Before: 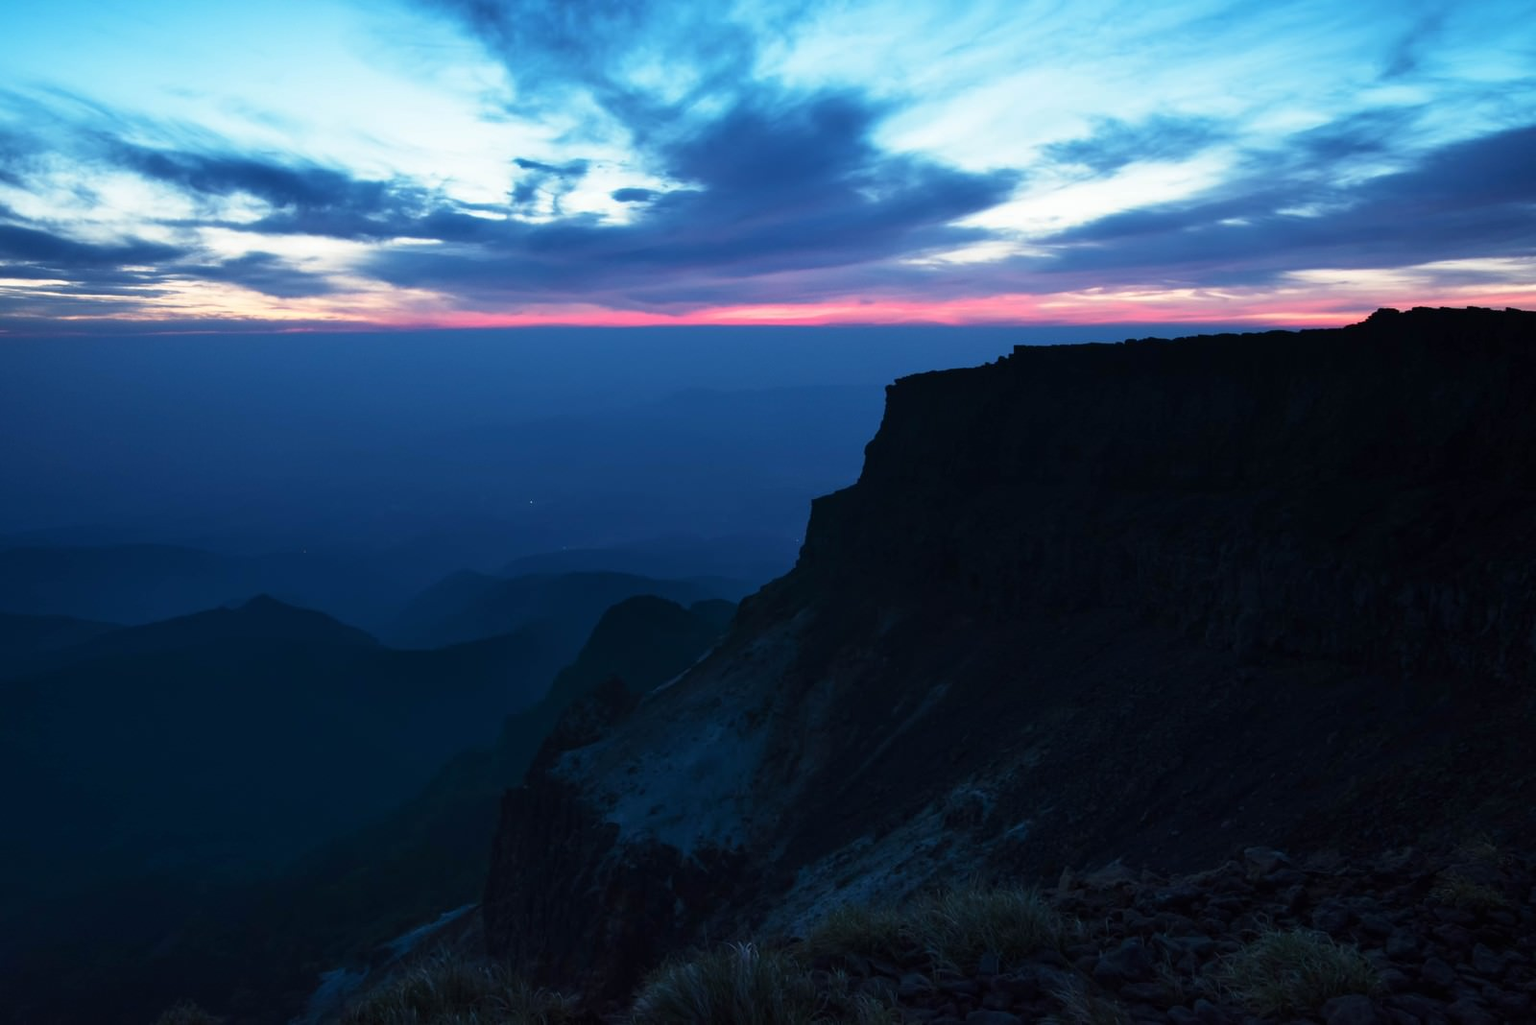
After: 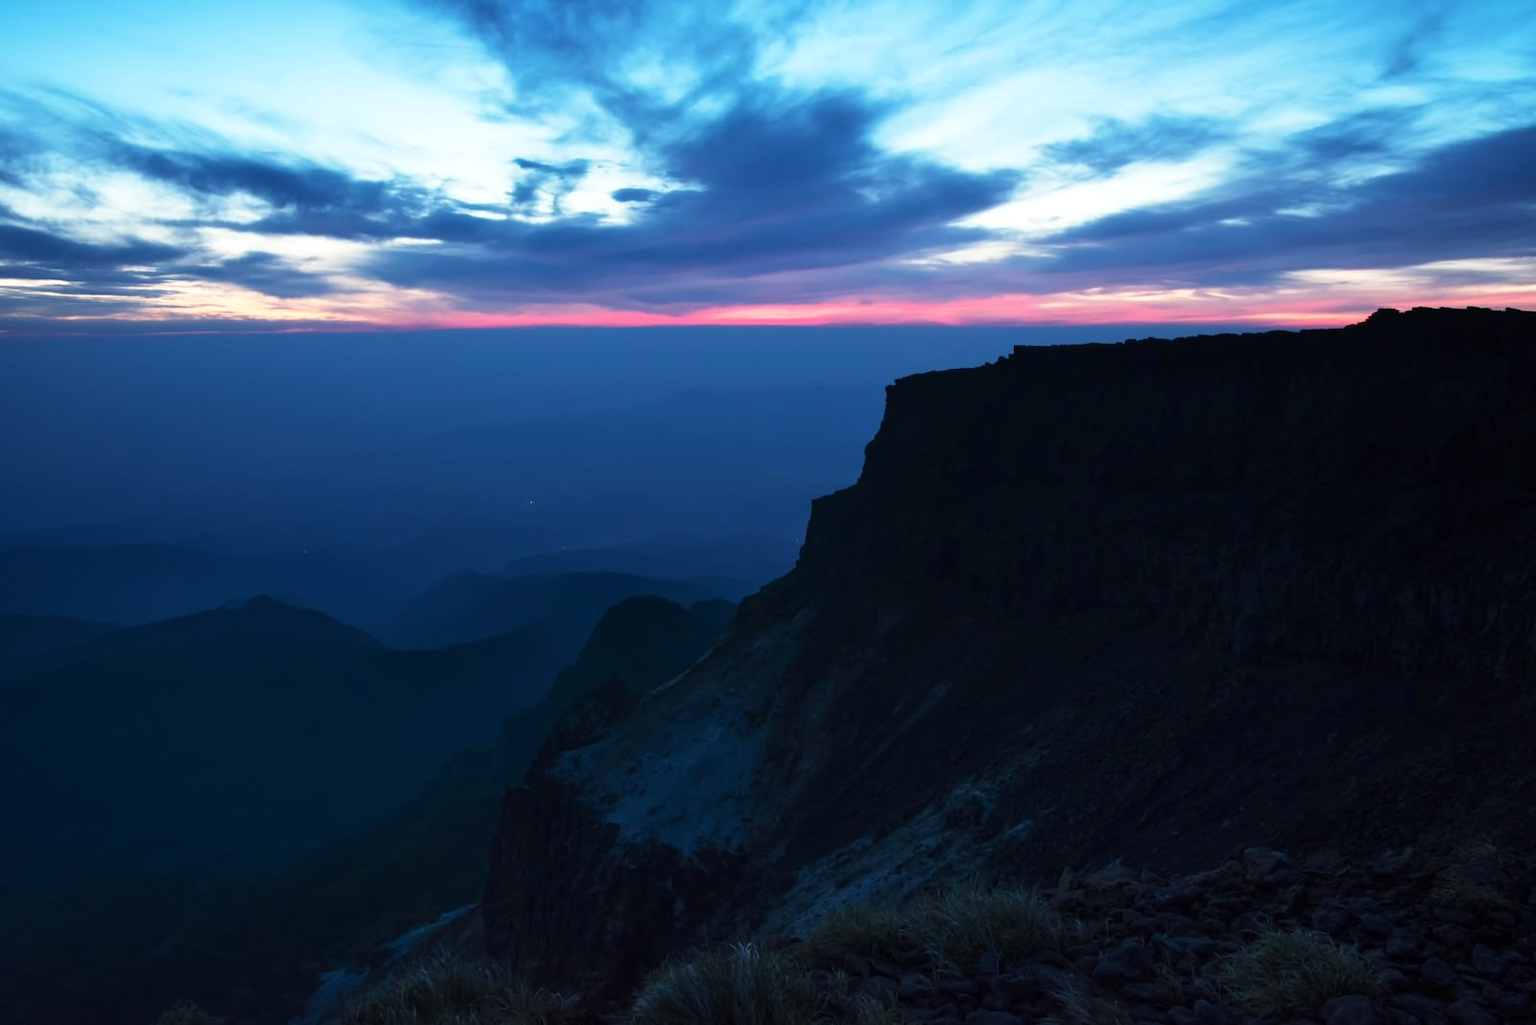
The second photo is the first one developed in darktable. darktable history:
exposure: exposure 0.074 EV, compensate highlight preservation false
